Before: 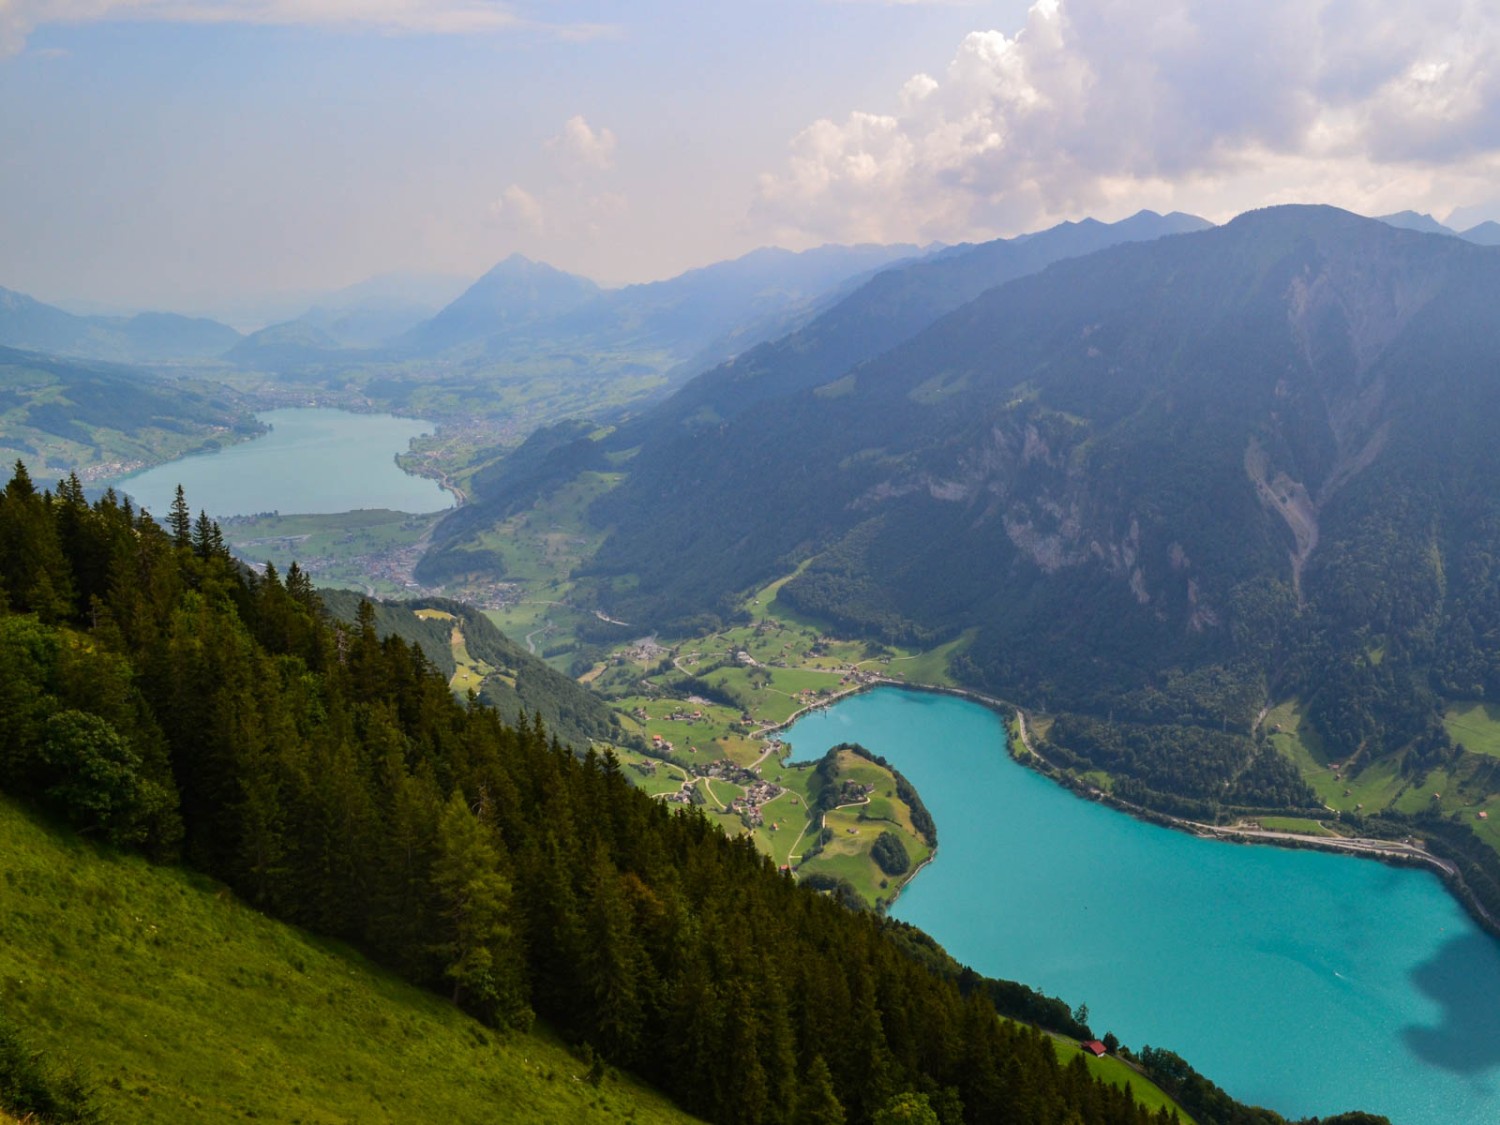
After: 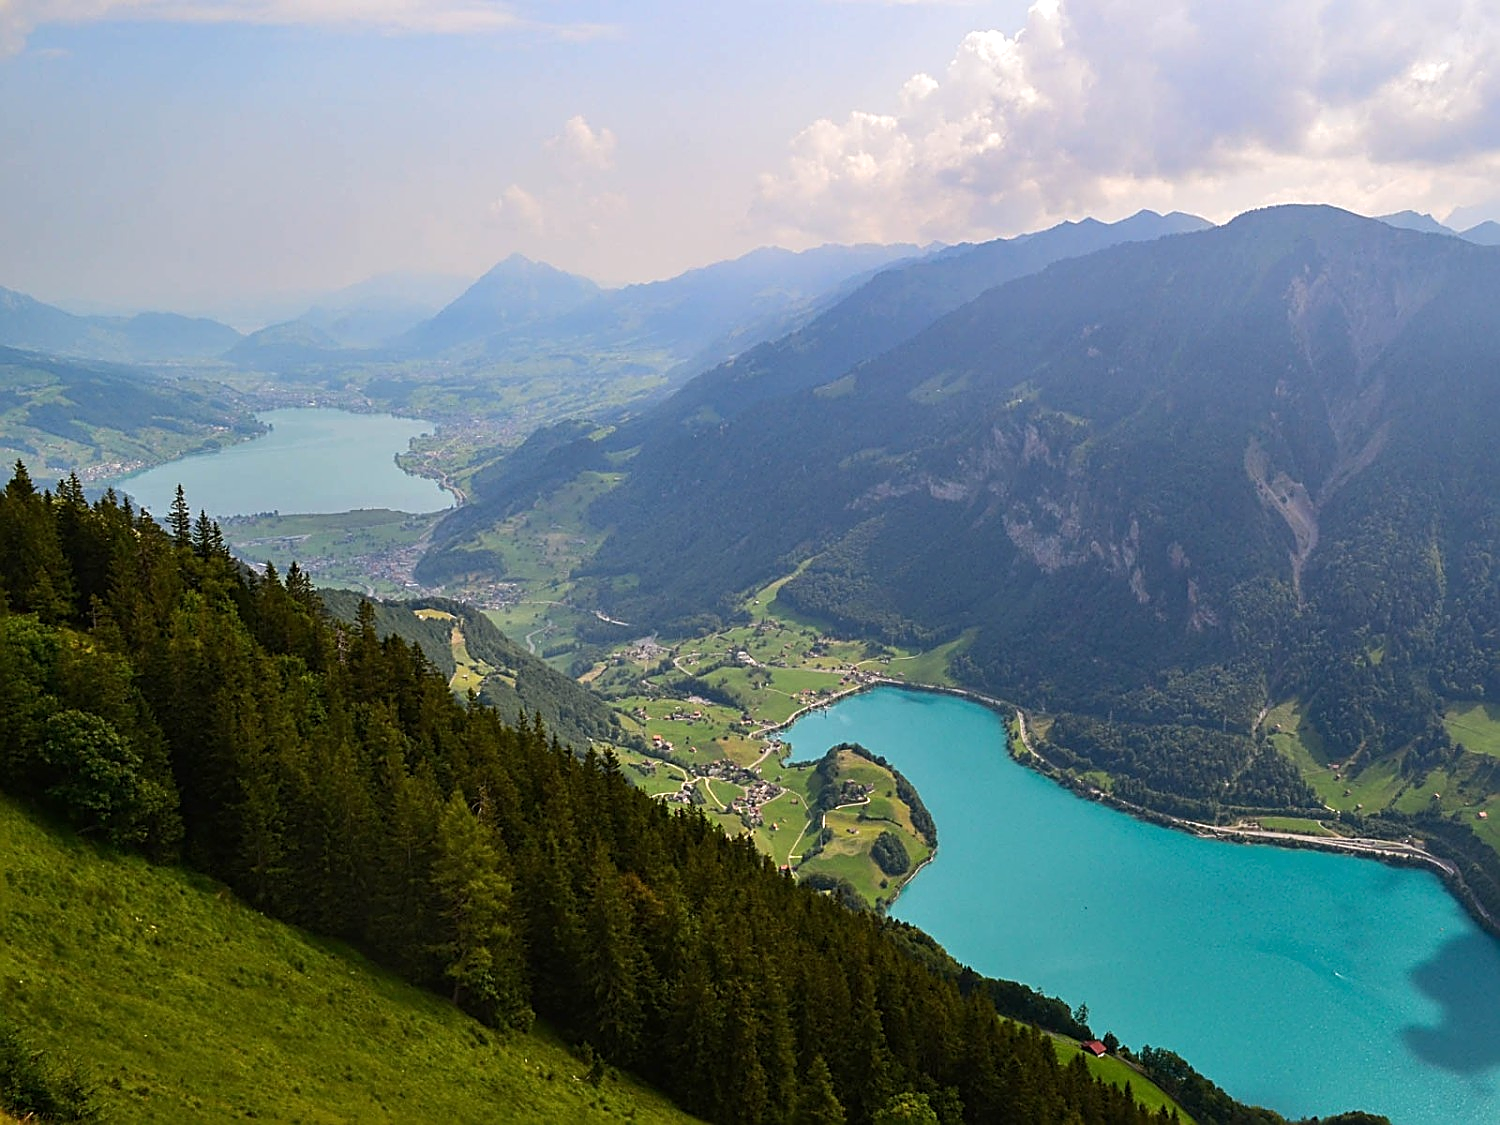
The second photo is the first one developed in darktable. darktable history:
exposure: exposure 0.195 EV, compensate exposure bias true, compensate highlight preservation false
sharpen: radius 1.716, amount 1.306
